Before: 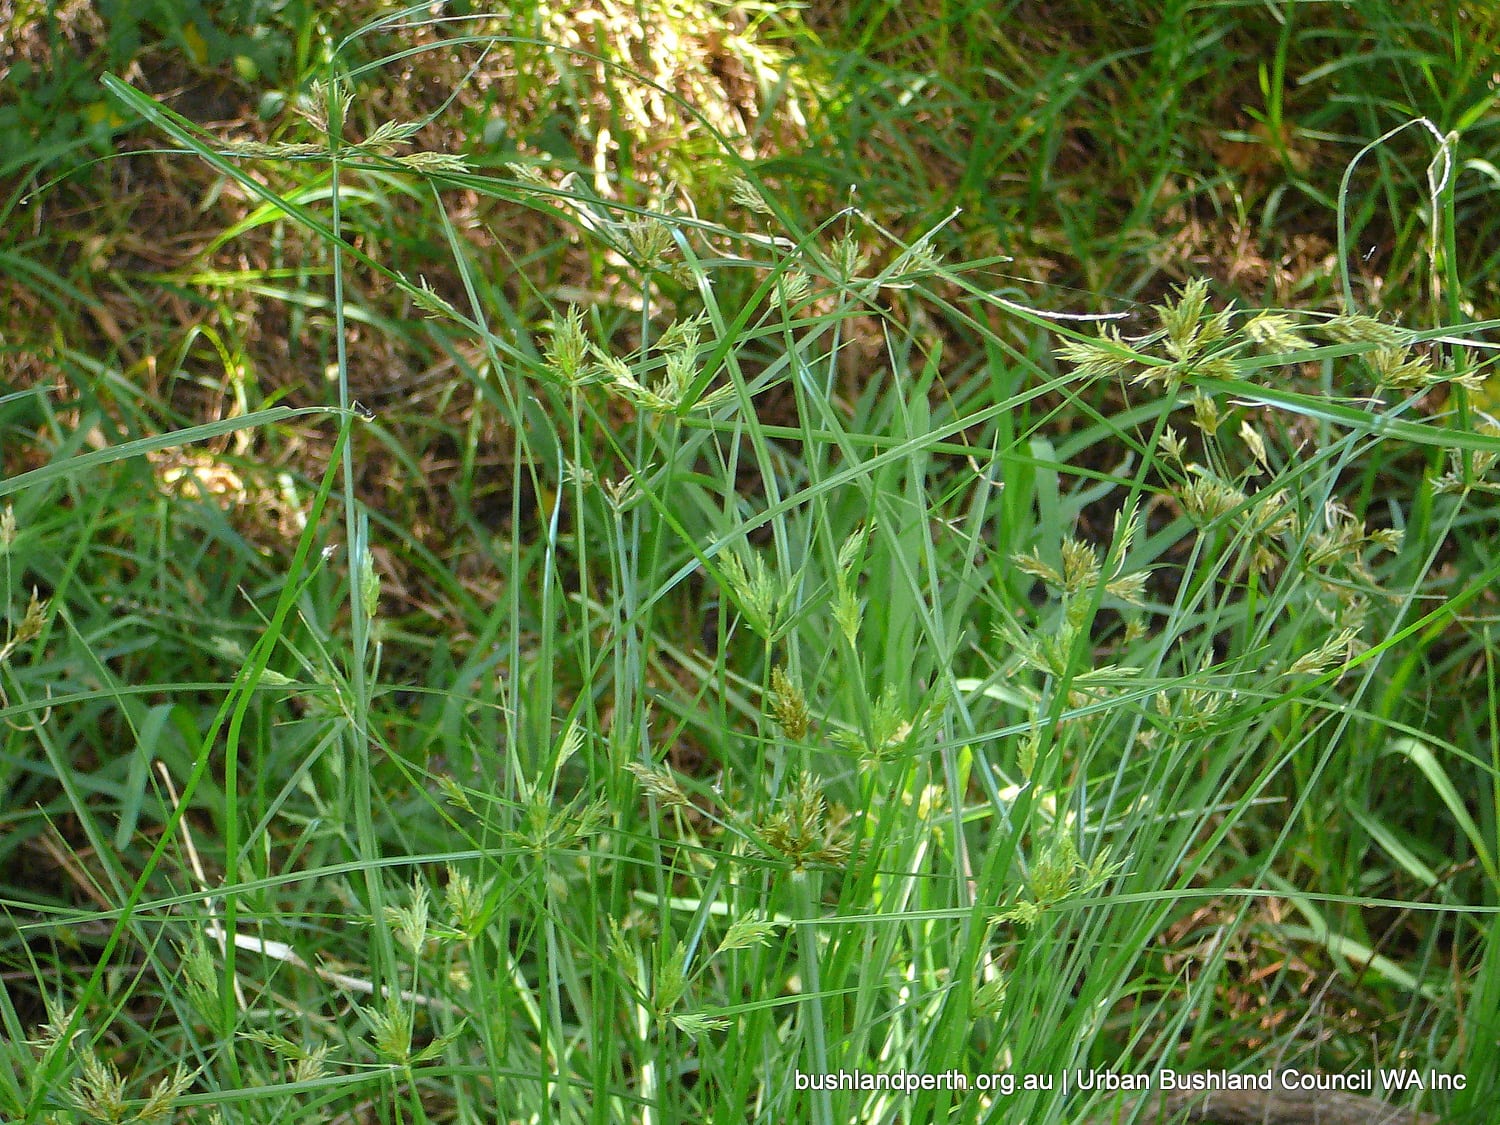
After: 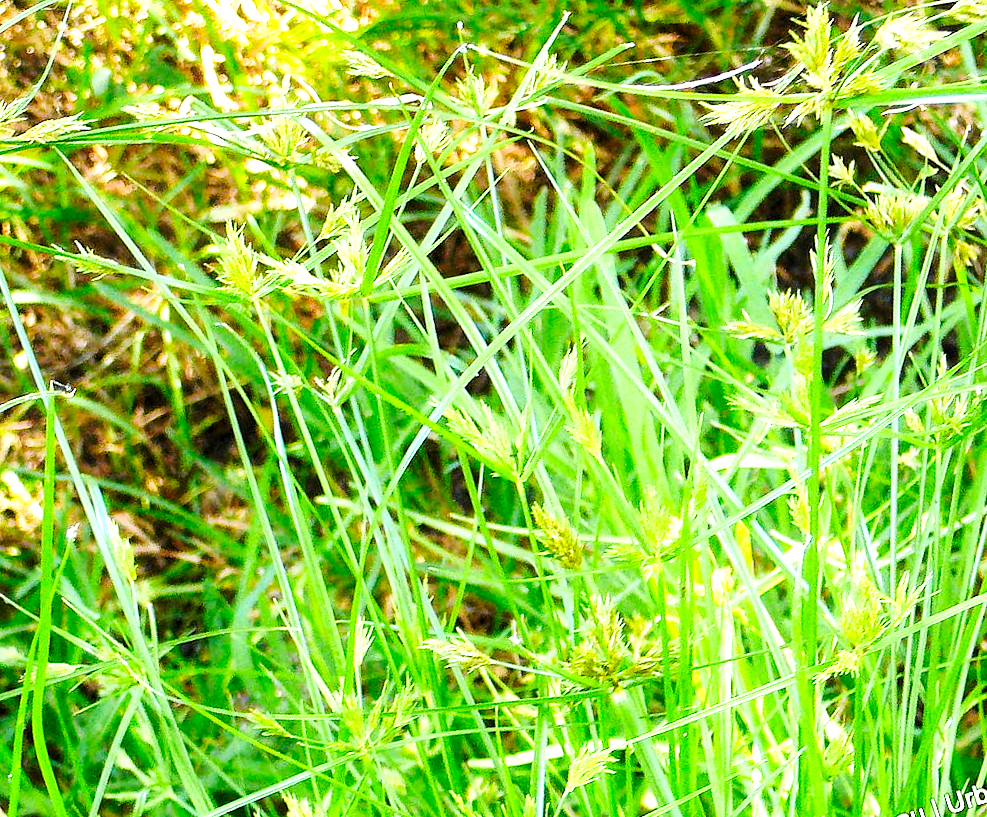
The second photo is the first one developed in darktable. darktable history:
crop and rotate: angle 17.89°, left 6.715%, right 3.642%, bottom 1.058%
contrast brightness saturation: contrast 0.128, brightness -0.055, saturation 0.152
levels: levels [0.055, 0.477, 0.9]
base curve: curves: ch0 [(0, 0.003) (0.001, 0.002) (0.006, 0.004) (0.02, 0.022) (0.048, 0.086) (0.094, 0.234) (0.162, 0.431) (0.258, 0.629) (0.385, 0.8) (0.548, 0.918) (0.751, 0.988) (1, 1)], preserve colors none
contrast equalizer: octaves 7, y [[0.5, 0.486, 0.447, 0.446, 0.489, 0.5], [0.5 ×6], [0.5 ×6], [0 ×6], [0 ×6]]
